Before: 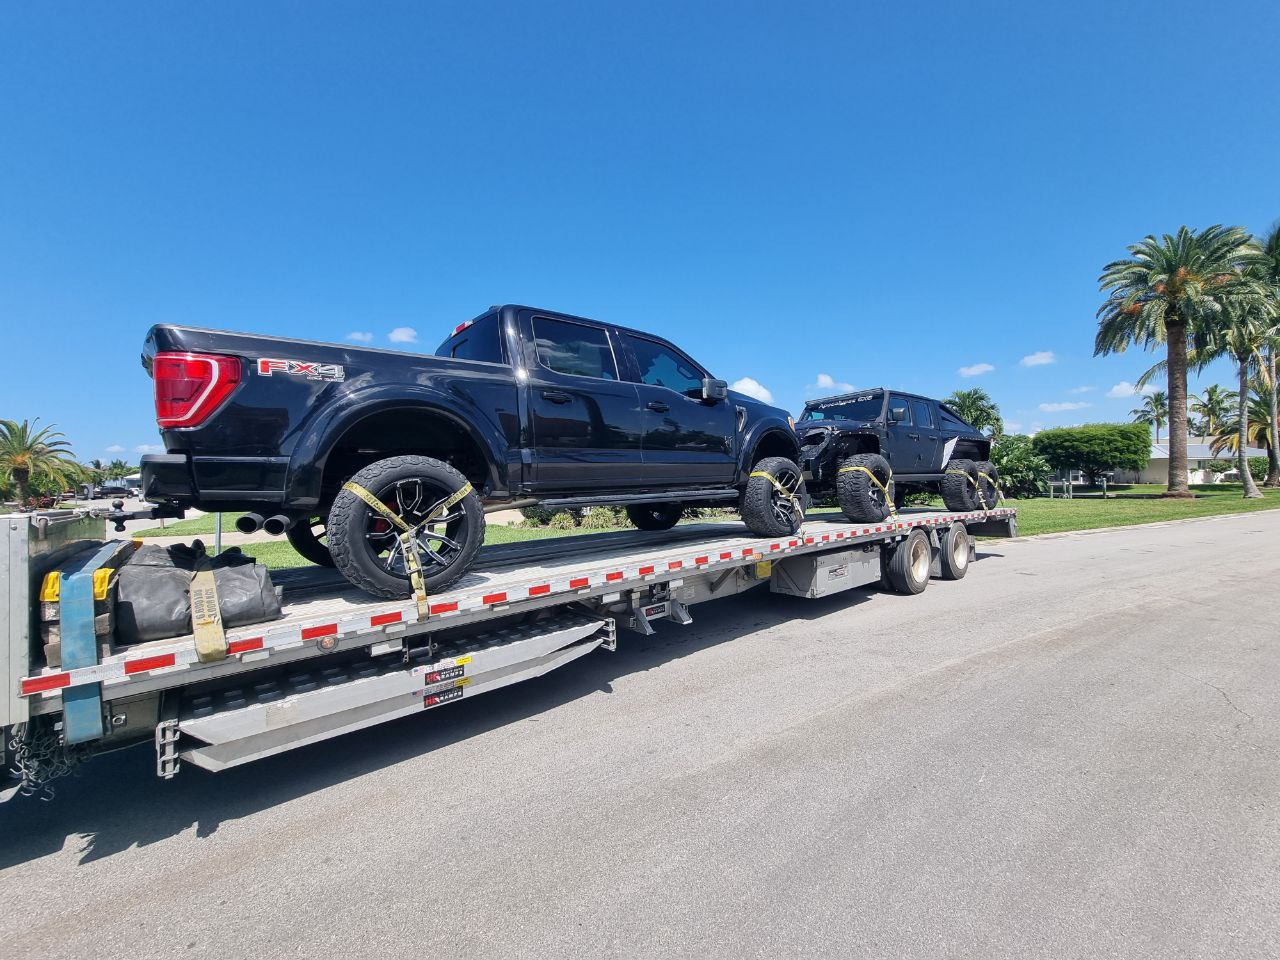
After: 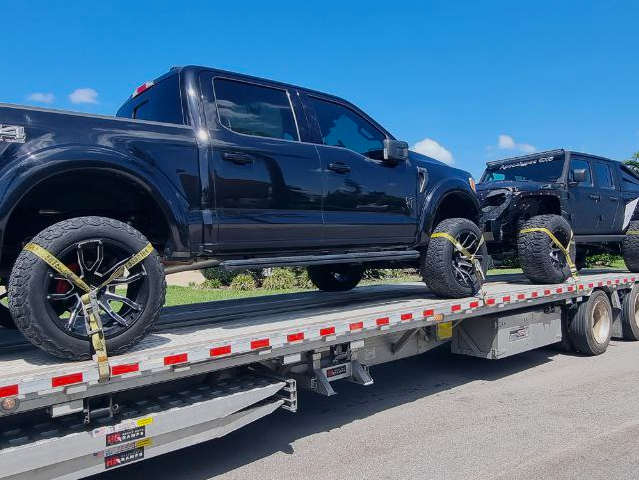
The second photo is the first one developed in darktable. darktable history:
color balance: output saturation 110%
shadows and highlights: radius 121.13, shadows 21.4, white point adjustment -9.72, highlights -14.39, soften with gaussian
crop: left 25%, top 25%, right 25%, bottom 25%
